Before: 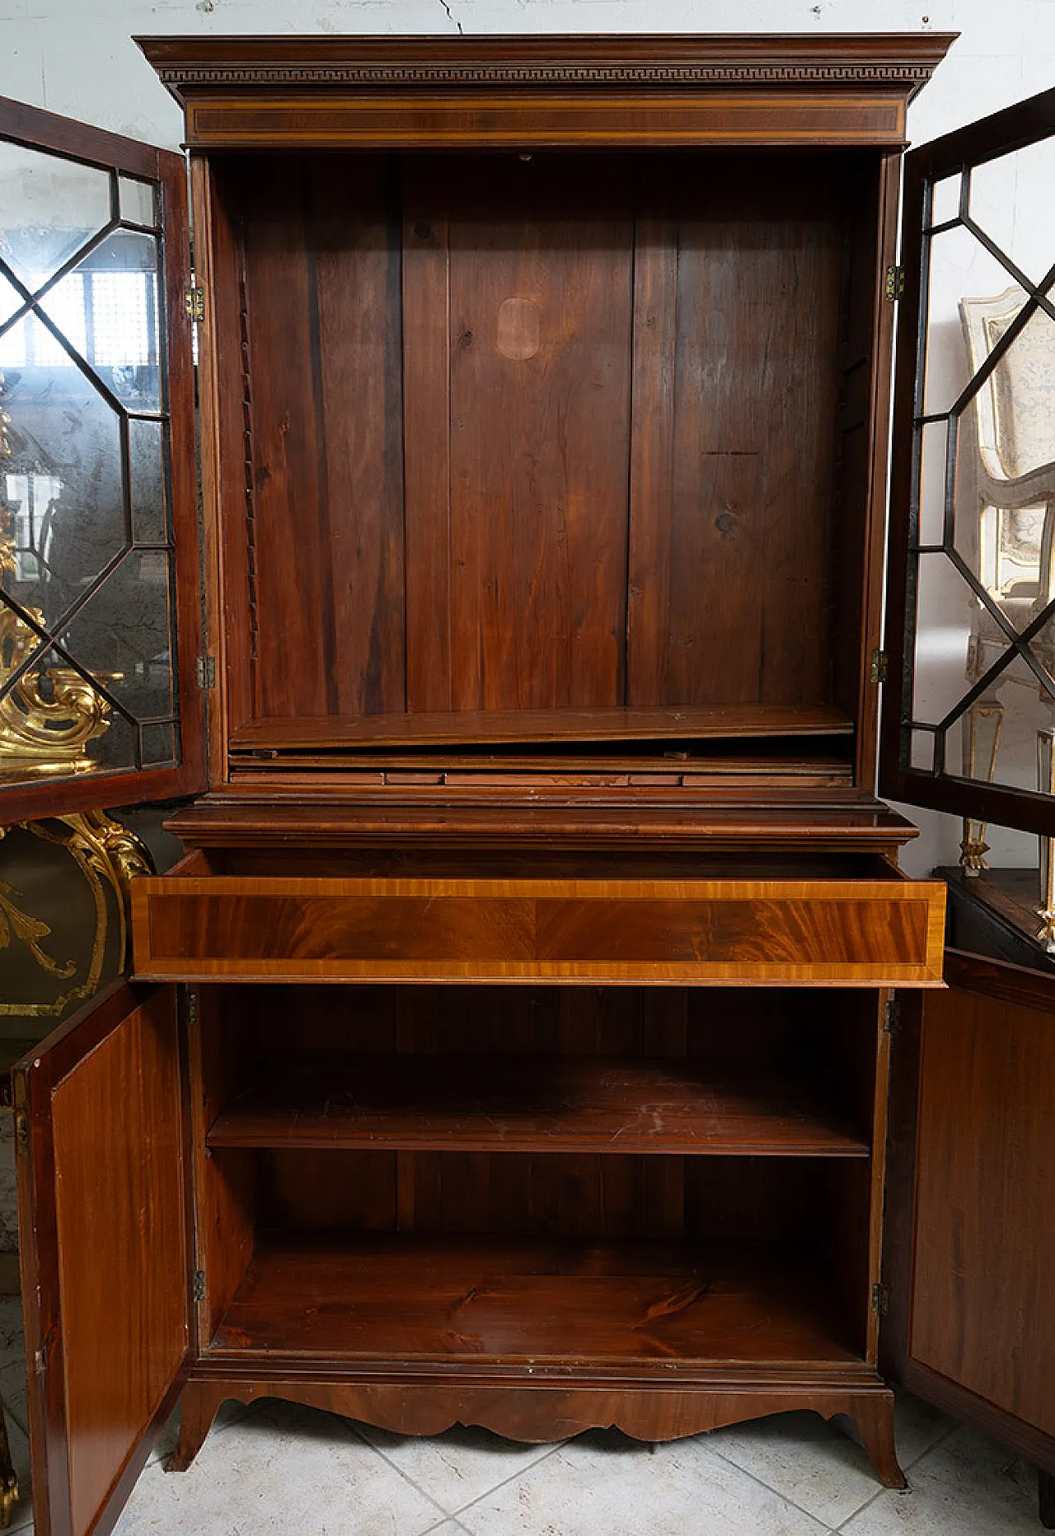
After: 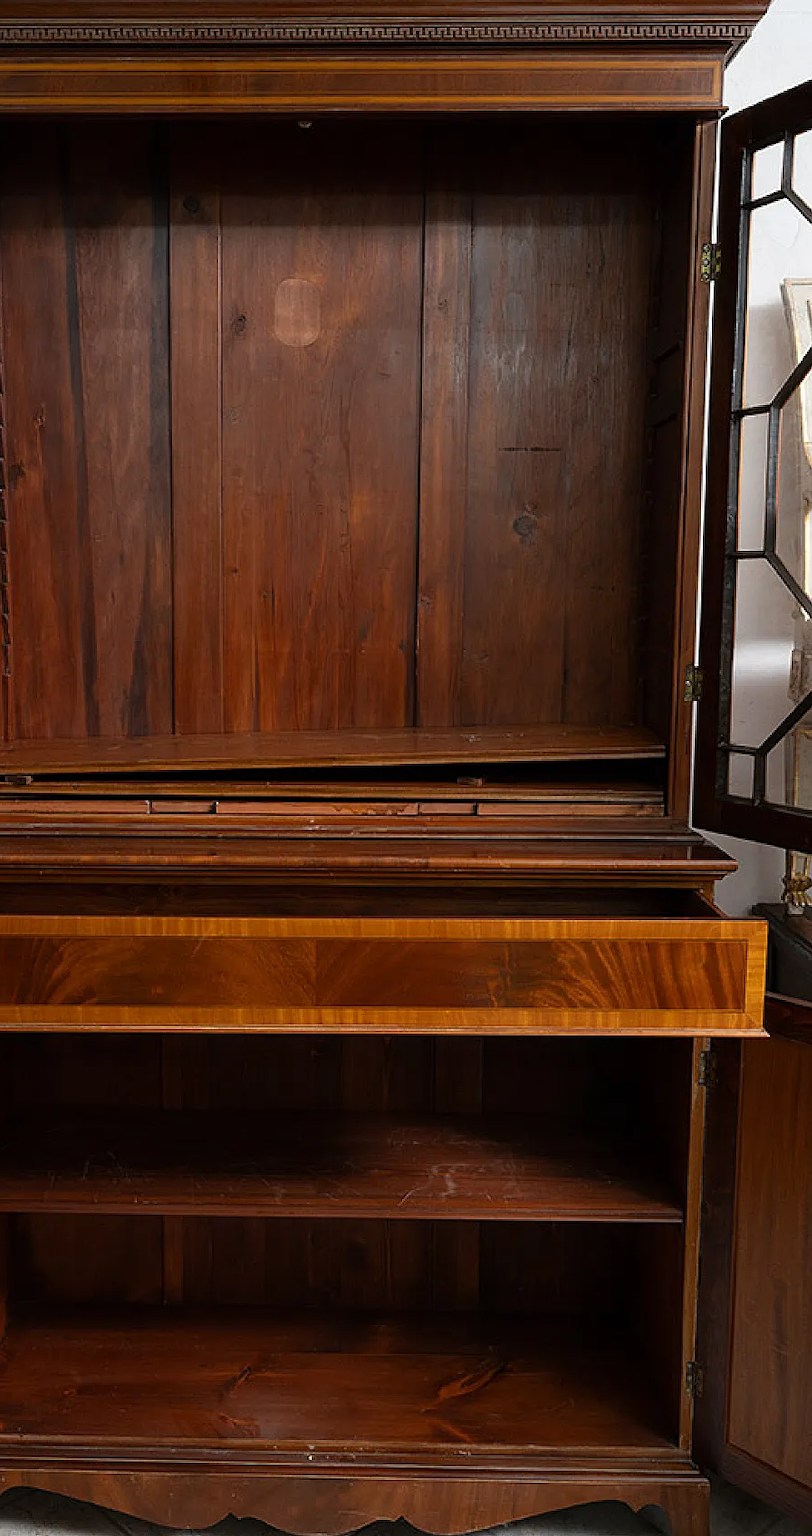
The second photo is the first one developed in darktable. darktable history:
crop and rotate: left 23.56%, top 2.897%, right 6.349%, bottom 6.086%
